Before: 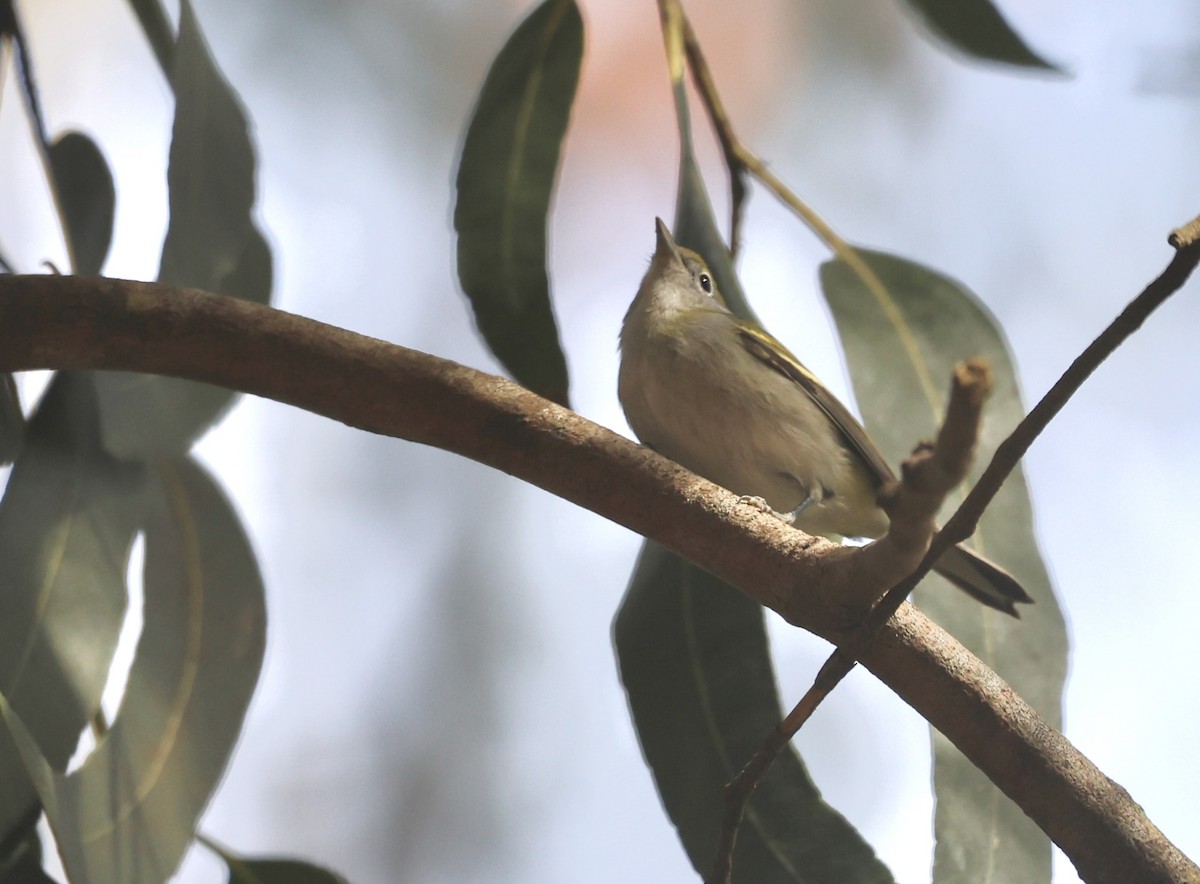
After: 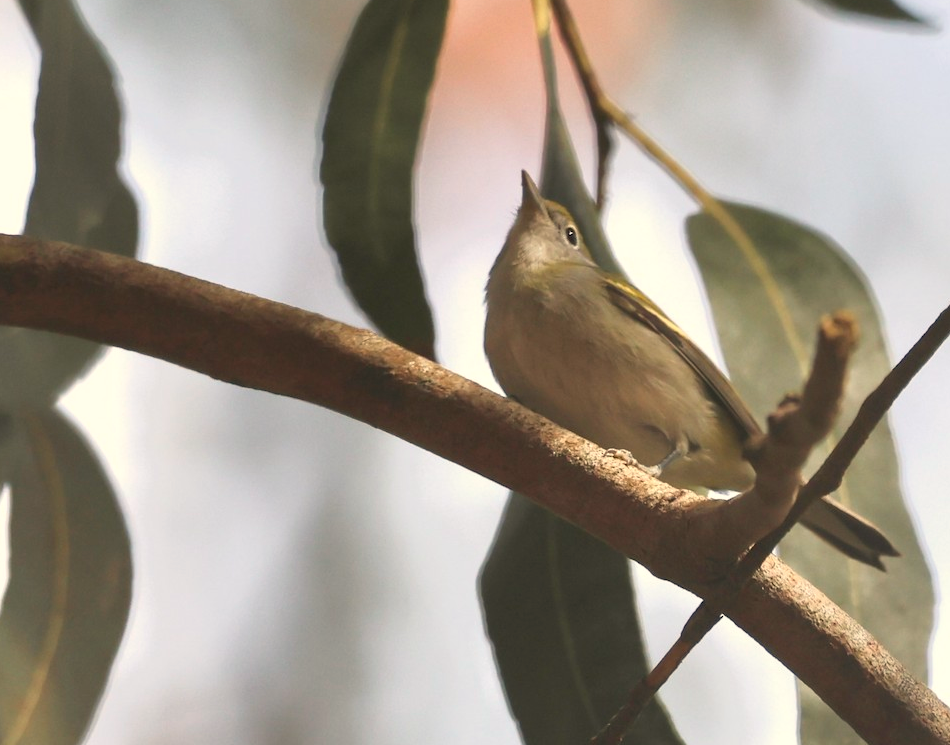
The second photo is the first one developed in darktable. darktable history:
tone equalizer: on, module defaults
white balance: red 1.045, blue 0.932
crop: left 11.225%, top 5.381%, right 9.565%, bottom 10.314%
